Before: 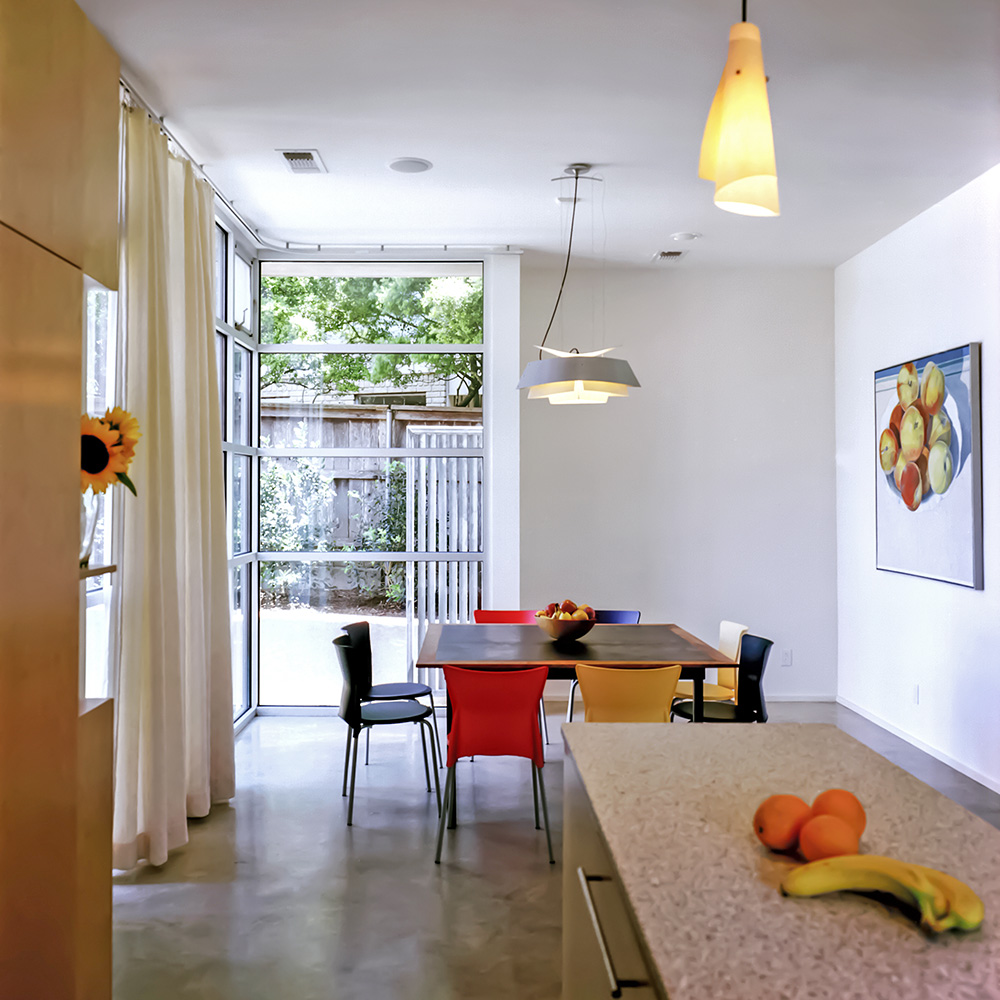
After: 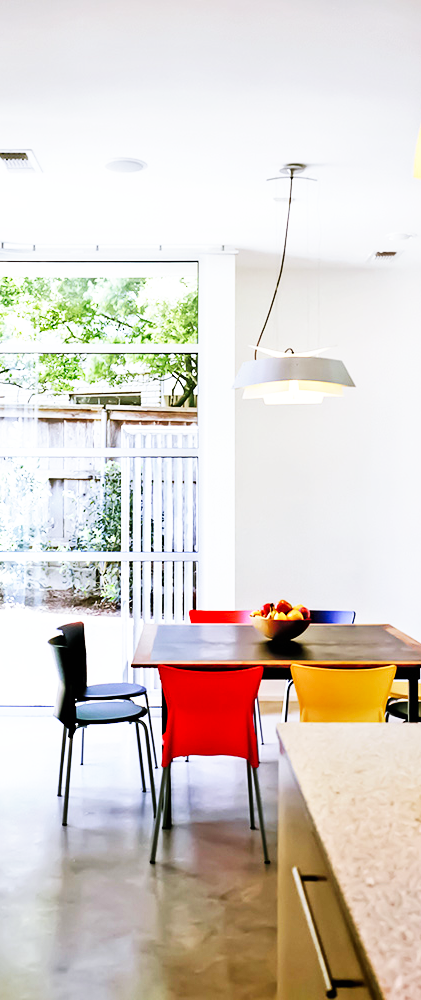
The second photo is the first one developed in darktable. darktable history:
crop: left 28.583%, right 29.231%
base curve: curves: ch0 [(0, 0) (0.007, 0.004) (0.027, 0.03) (0.046, 0.07) (0.207, 0.54) (0.442, 0.872) (0.673, 0.972) (1, 1)], preserve colors none
white balance: red 0.986, blue 1.01
